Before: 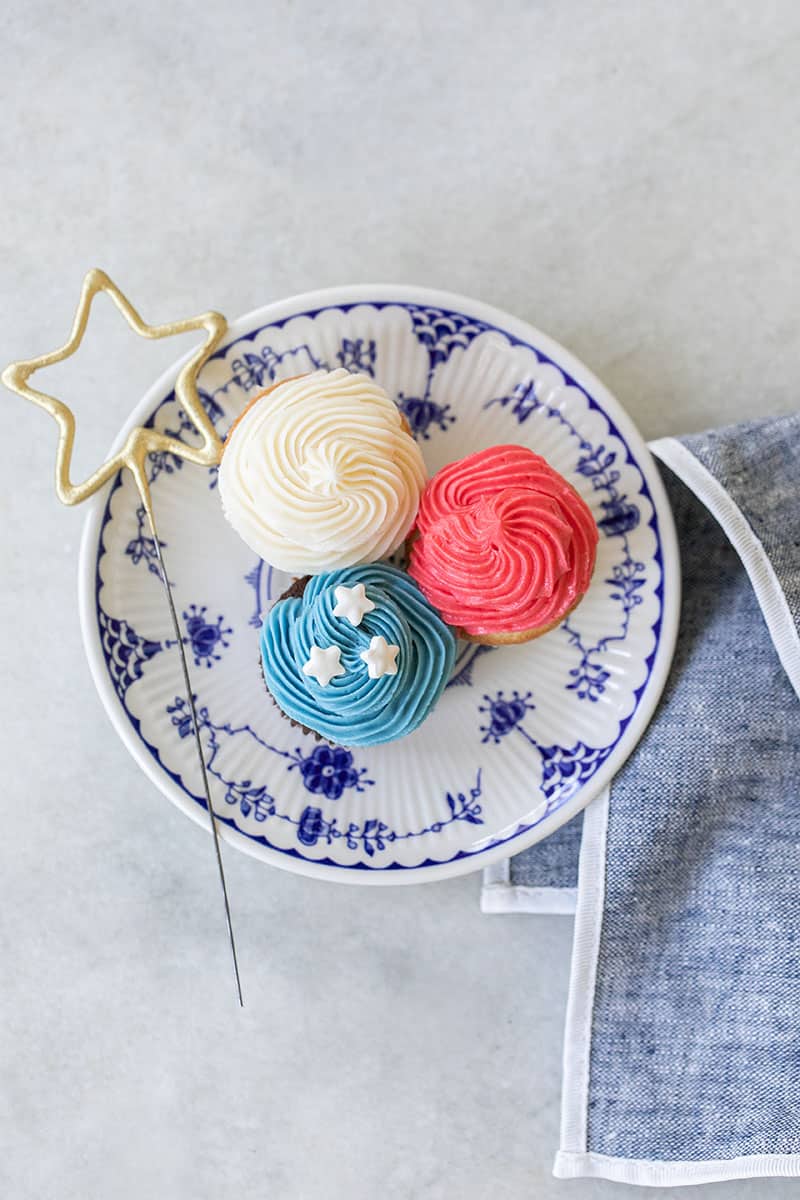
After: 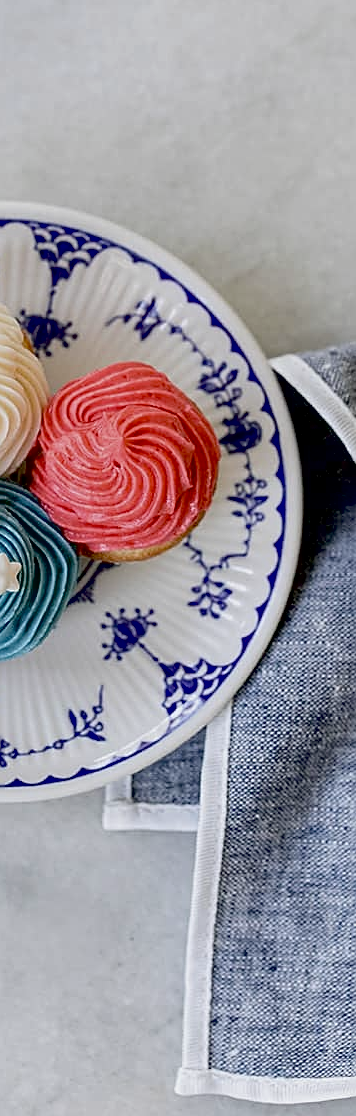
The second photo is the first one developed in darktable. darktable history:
sharpen: on, module defaults
exposure: black level correction 0.045, exposure -0.234 EV, compensate exposure bias true, compensate highlight preservation false
crop: left 47.338%, top 6.948%, right 8.069%
contrast brightness saturation: contrast 0.059, brightness -0.008, saturation -0.225
